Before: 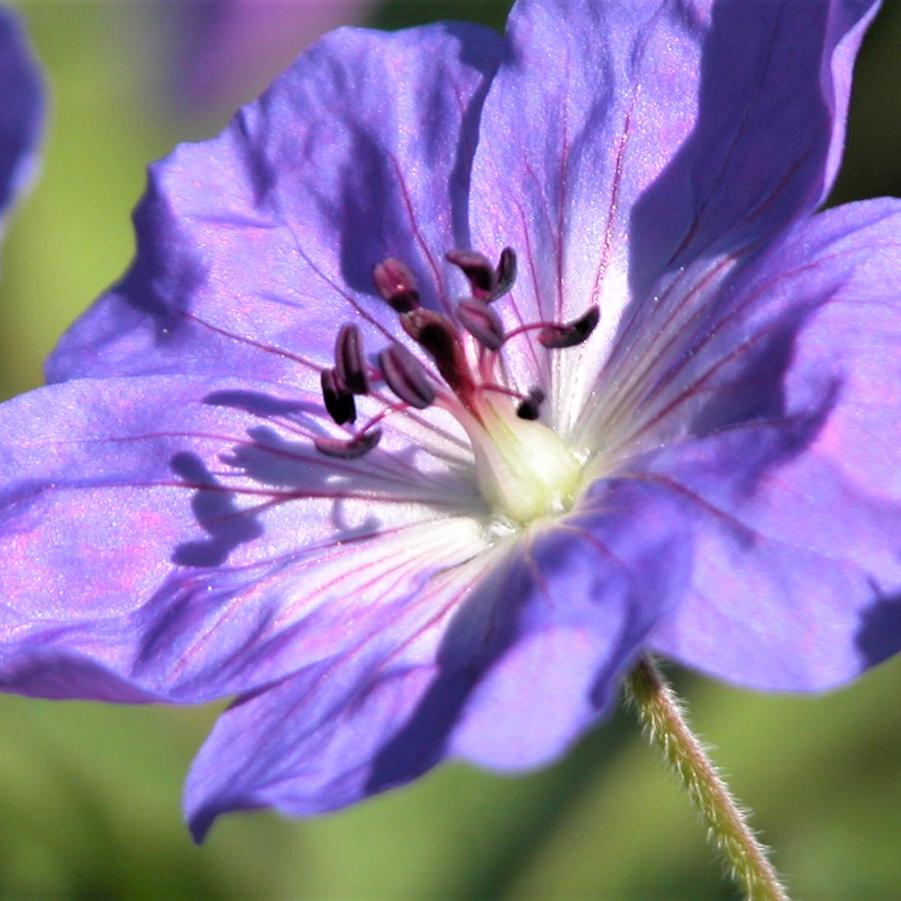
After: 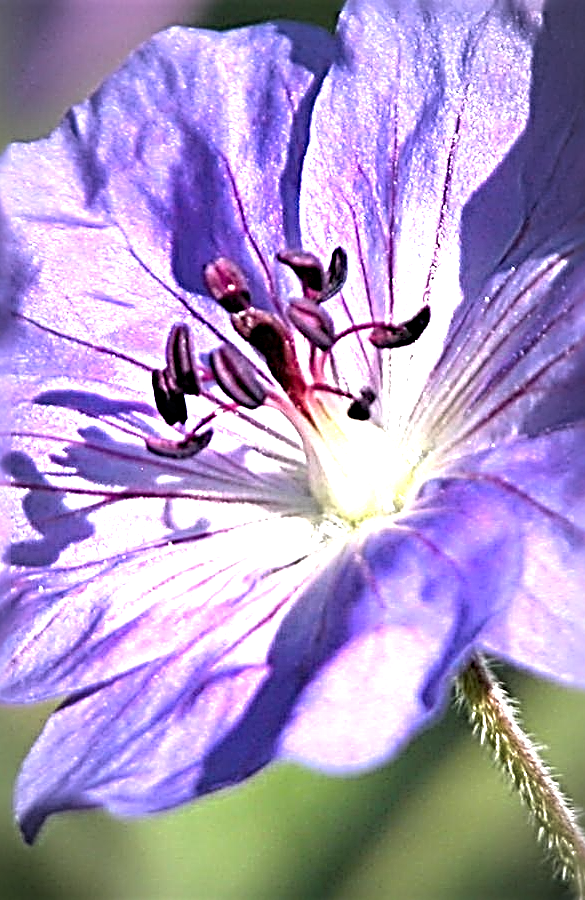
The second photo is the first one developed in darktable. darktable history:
sharpen: radius 4.015, amount 1.984
crop and rotate: left 18.782%, right 16.211%
vignetting: fall-off start 67.54%, fall-off radius 67.32%, automatic ratio true
color balance rgb: shadows lift › hue 86.55°, perceptual saturation grading › global saturation 0.137%, perceptual brilliance grading › global brilliance 30.764%
